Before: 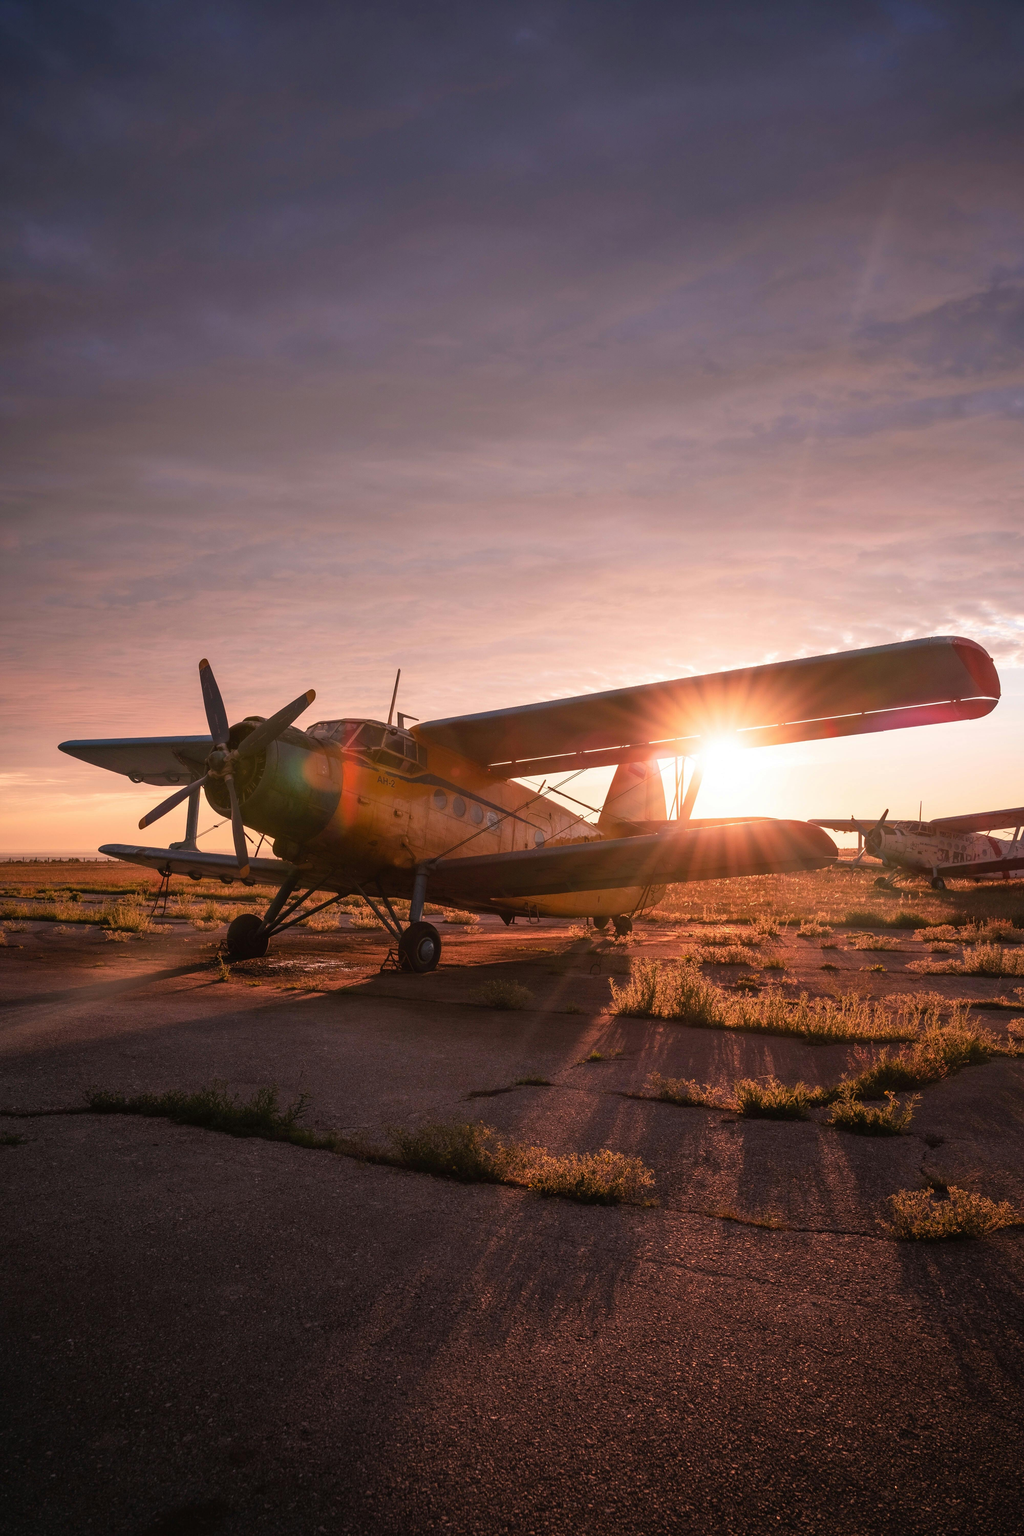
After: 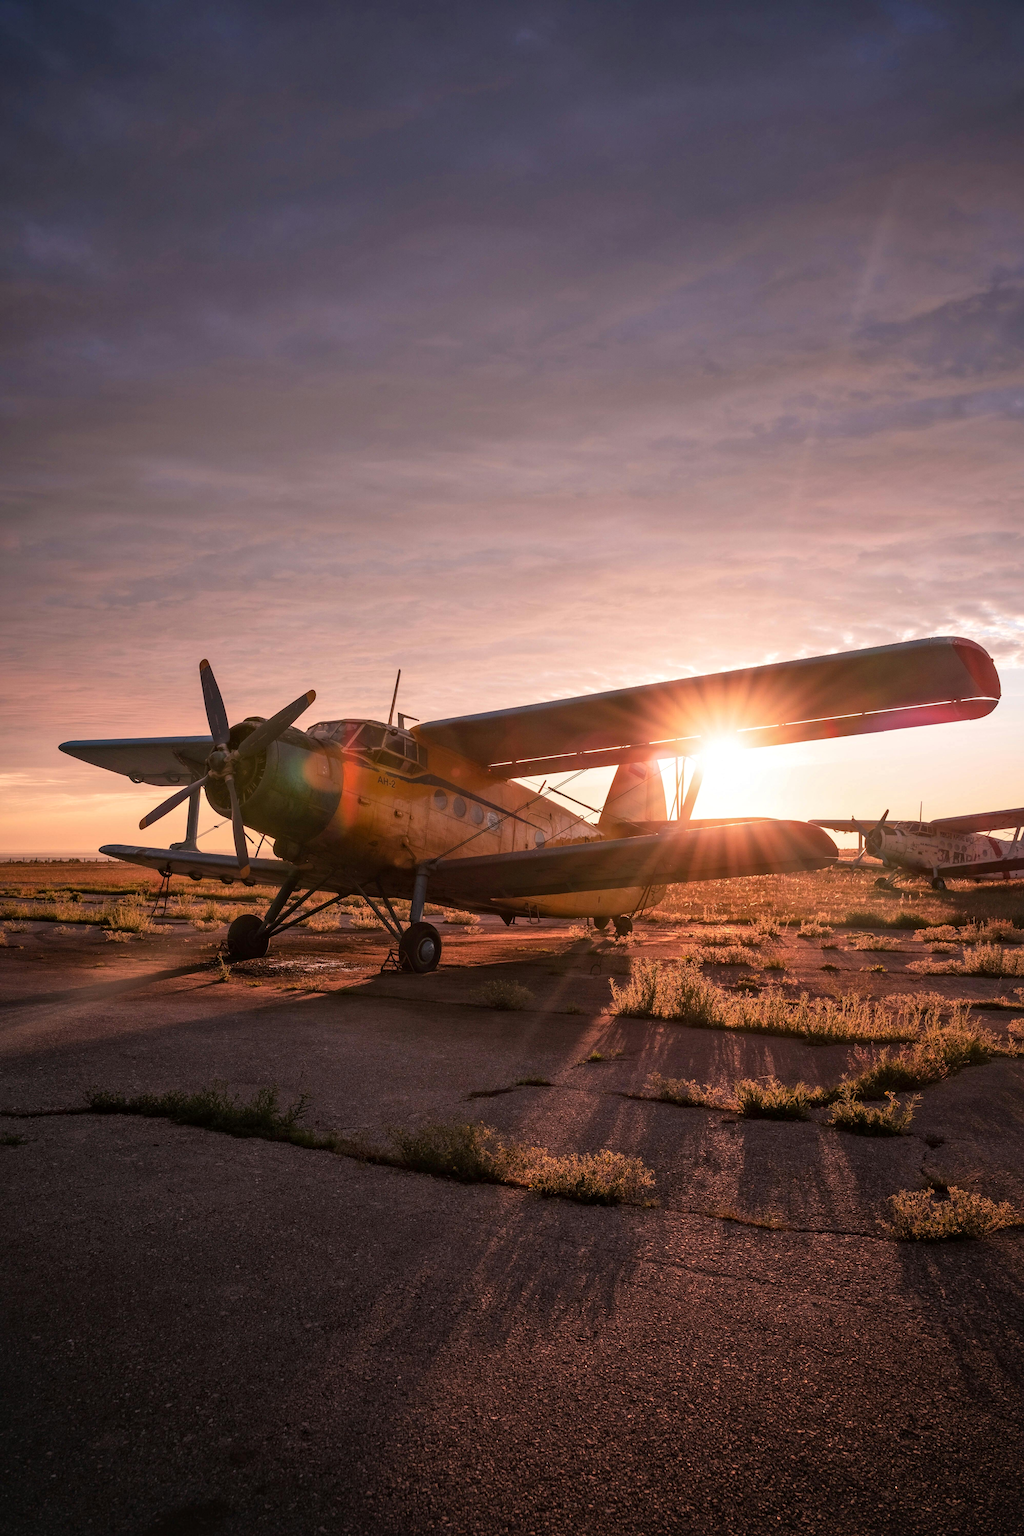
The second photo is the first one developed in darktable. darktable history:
local contrast: mode bilateral grid, contrast 20, coarseness 49, detail 128%, midtone range 0.2
